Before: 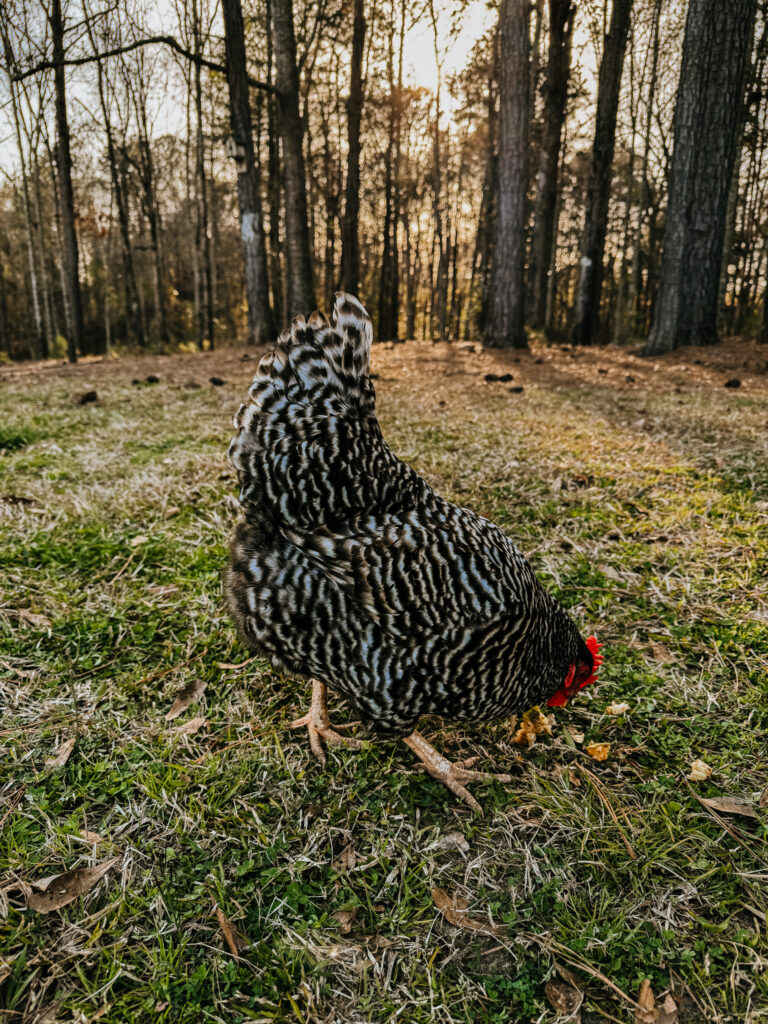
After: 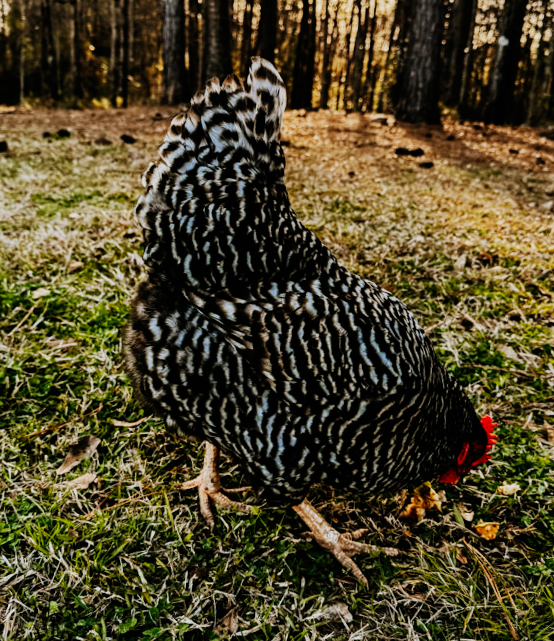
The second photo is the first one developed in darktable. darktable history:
sigmoid: contrast 2, skew -0.2, preserve hue 0%, red attenuation 0.1, red rotation 0.035, green attenuation 0.1, green rotation -0.017, blue attenuation 0.15, blue rotation -0.052, base primaries Rec2020
crop and rotate: angle -3.37°, left 9.79%, top 20.73%, right 12.42%, bottom 11.82%
